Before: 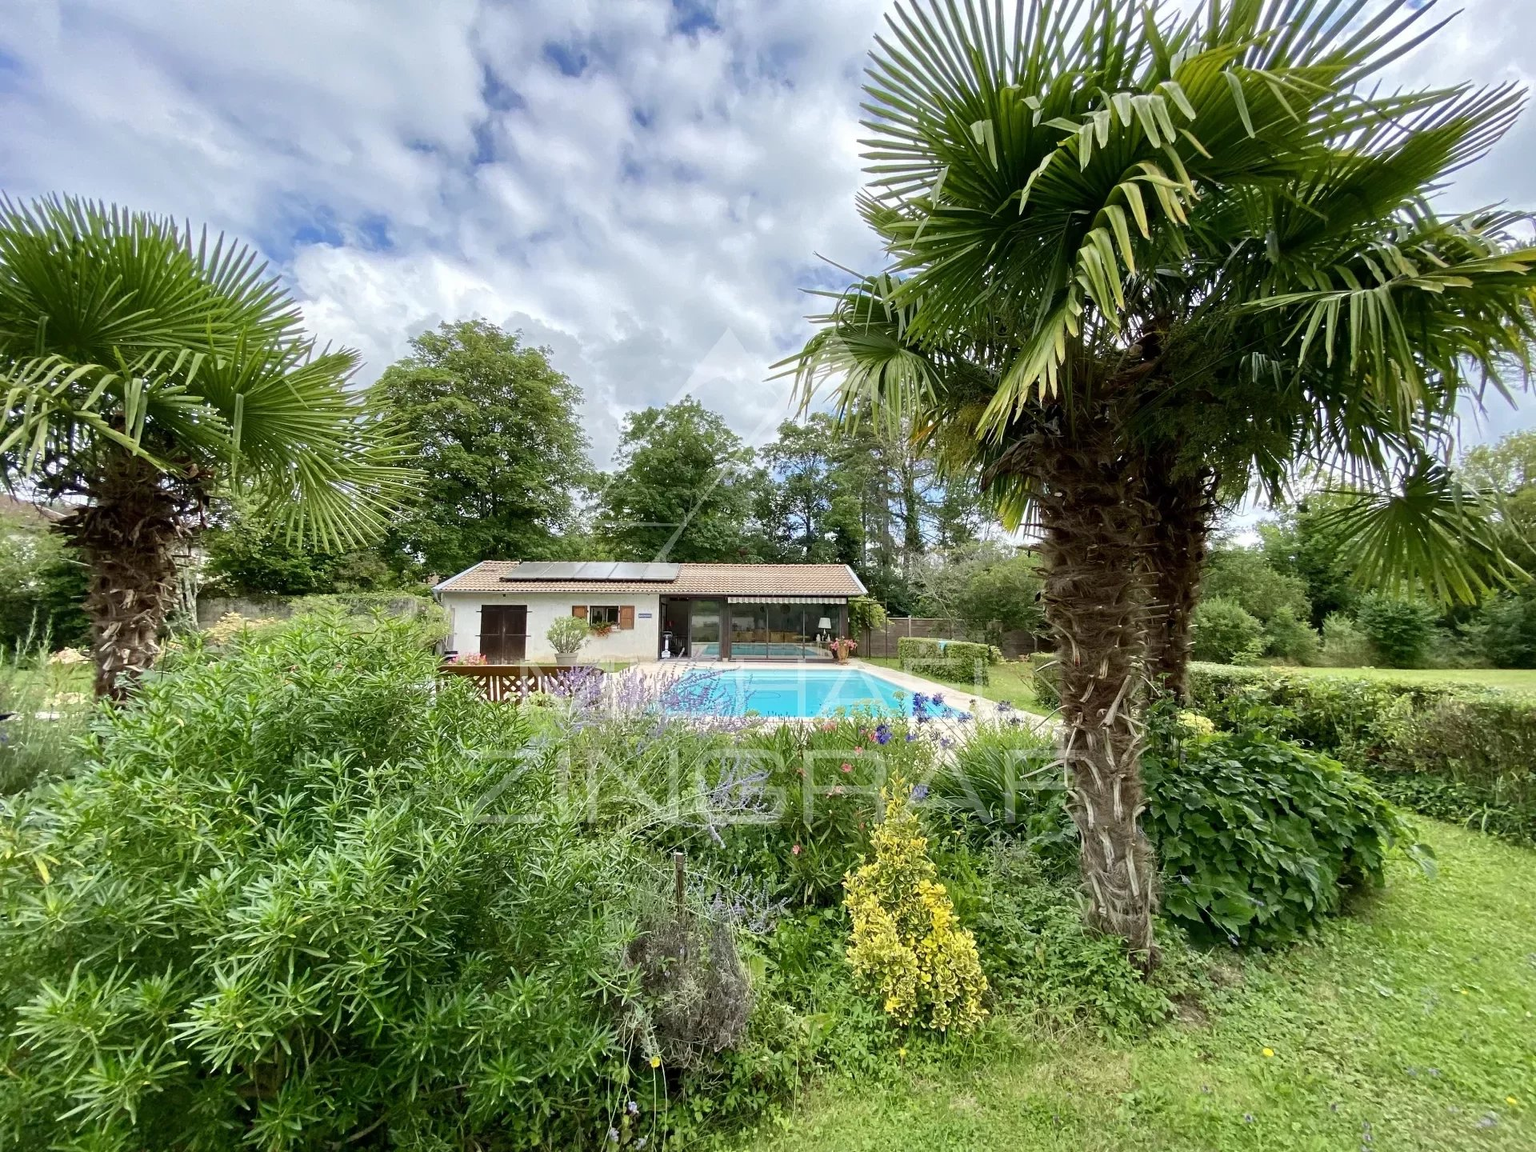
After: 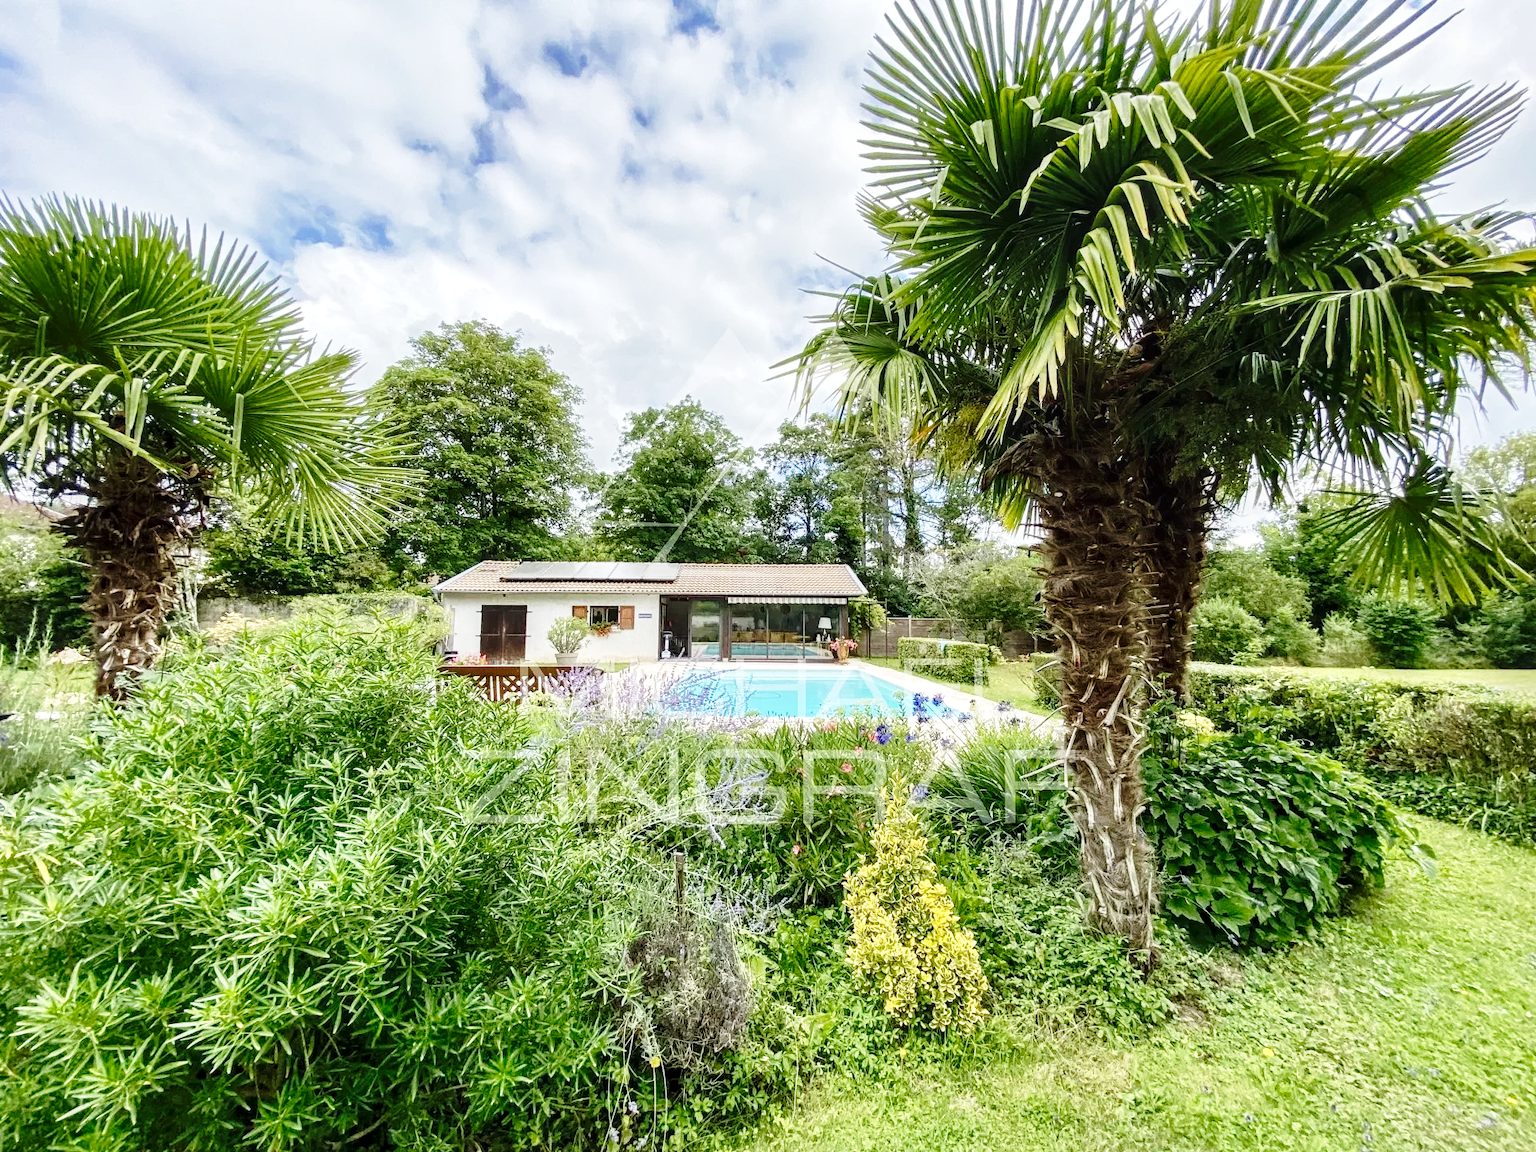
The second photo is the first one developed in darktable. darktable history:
local contrast: on, module defaults
base curve: curves: ch0 [(0, 0) (0.028, 0.03) (0.121, 0.232) (0.46, 0.748) (0.859, 0.968) (1, 1)], preserve colors none
